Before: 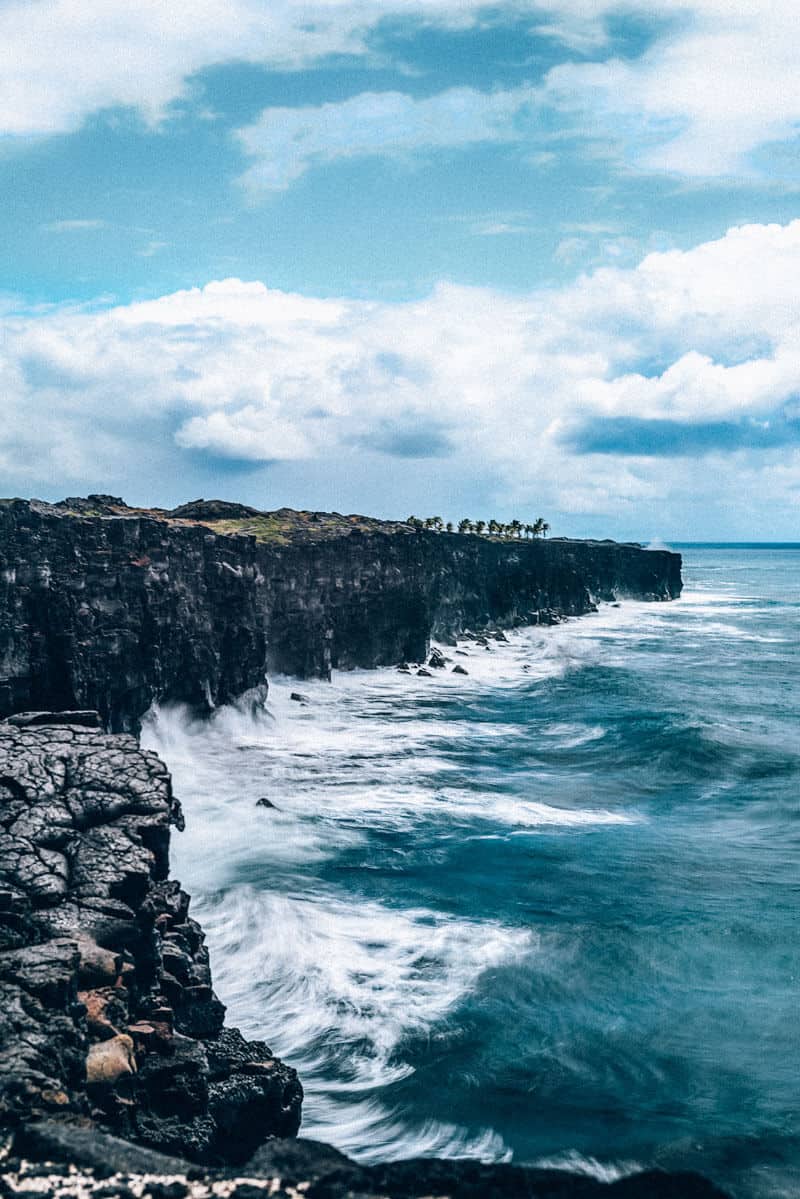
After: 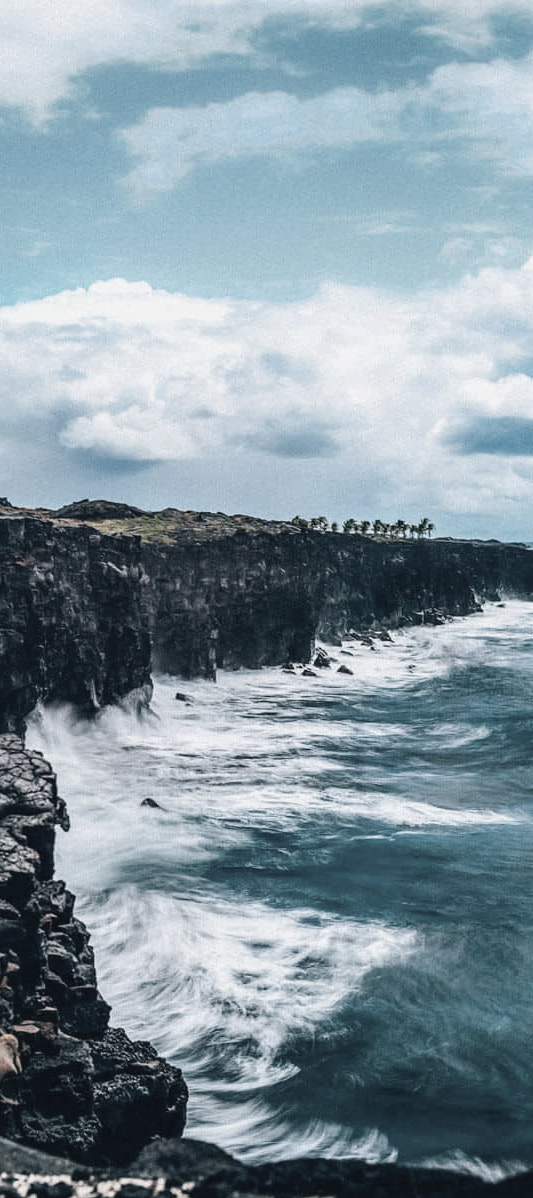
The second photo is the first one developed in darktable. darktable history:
crop and rotate: left 14.436%, right 18.898%
contrast brightness saturation: contrast -0.05, saturation -0.41
